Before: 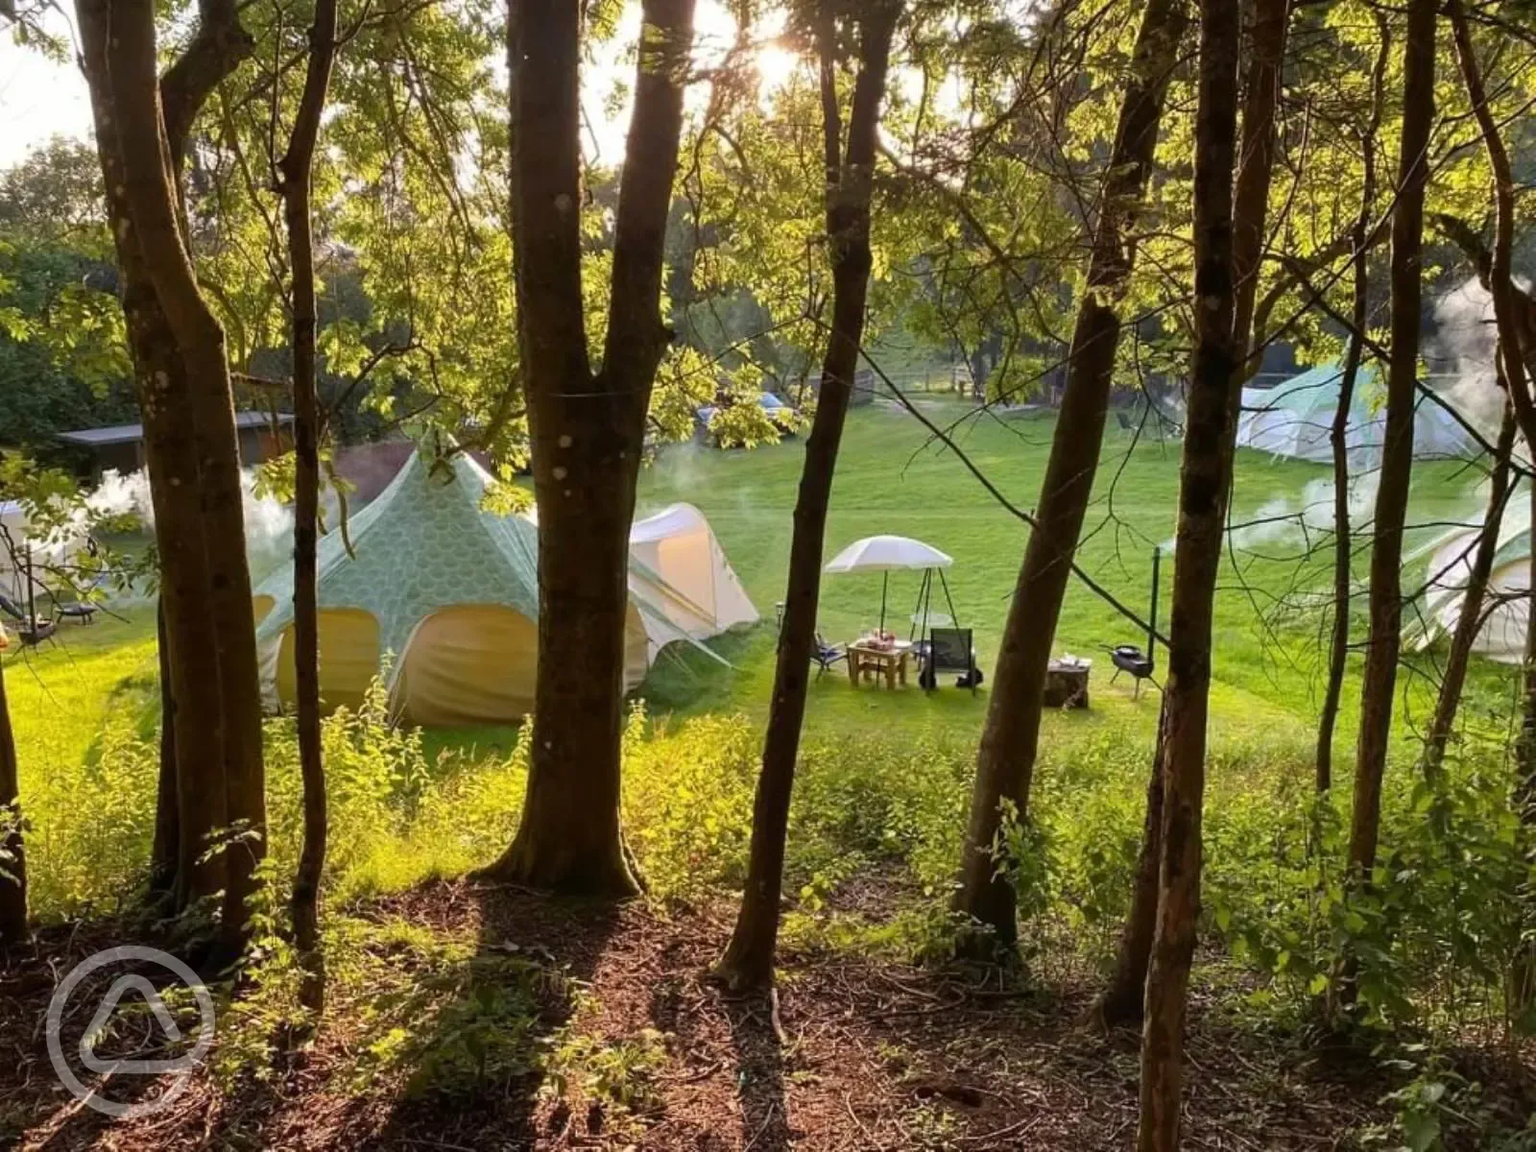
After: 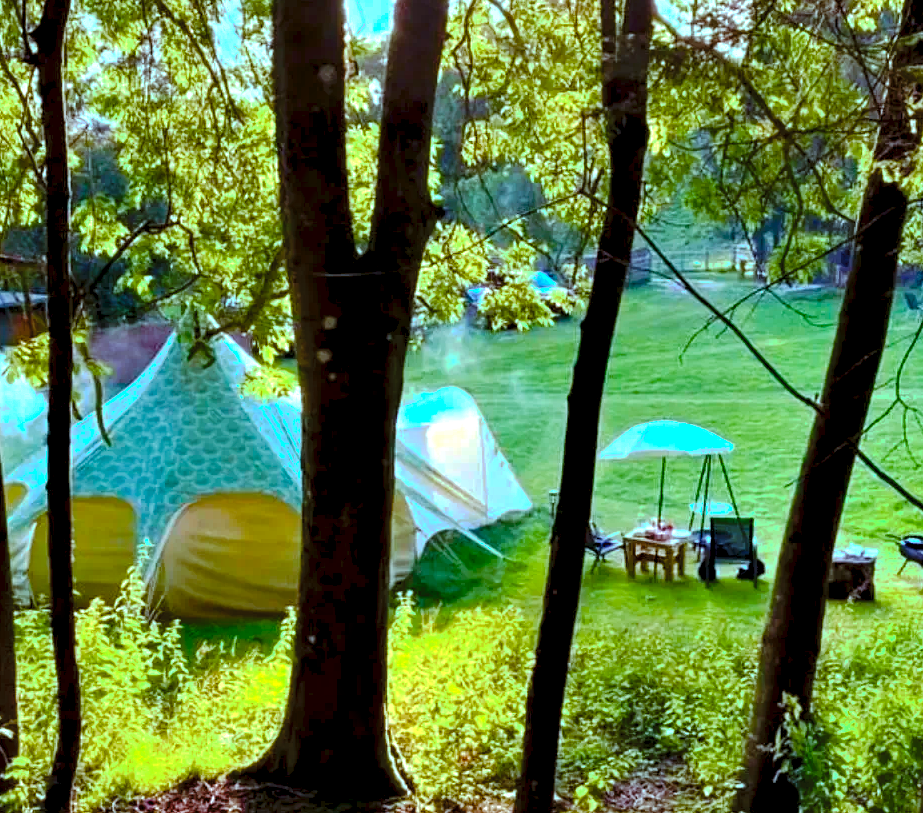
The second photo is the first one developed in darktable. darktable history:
local contrast: highlights 102%, shadows 101%, detail 119%, midtone range 0.2
color correction: highlights b* 0.021, saturation 0.993
color balance rgb: highlights gain › luminance 20.225%, highlights gain › chroma 2.742%, highlights gain › hue 172.07°, perceptual saturation grading › global saturation 27.598%, perceptual saturation grading › highlights -25.482%, perceptual saturation grading › shadows 24.931%, global vibrance 40.74%
contrast equalizer: y [[0.6 ×6], [0.55 ×6], [0 ×6], [0 ×6], [0 ×6]]
crop: left 16.222%, top 11.453%, right 26.045%, bottom 20.771%
color calibration: x 0.396, y 0.386, temperature 3674.36 K
tone curve: curves: ch0 [(0, 0) (0.003, 0.048) (0.011, 0.055) (0.025, 0.065) (0.044, 0.089) (0.069, 0.111) (0.1, 0.132) (0.136, 0.163) (0.177, 0.21) (0.224, 0.259) (0.277, 0.323) (0.335, 0.385) (0.399, 0.442) (0.468, 0.508) (0.543, 0.578) (0.623, 0.648) (0.709, 0.716) (0.801, 0.781) (0.898, 0.845) (1, 1)], preserve colors none
